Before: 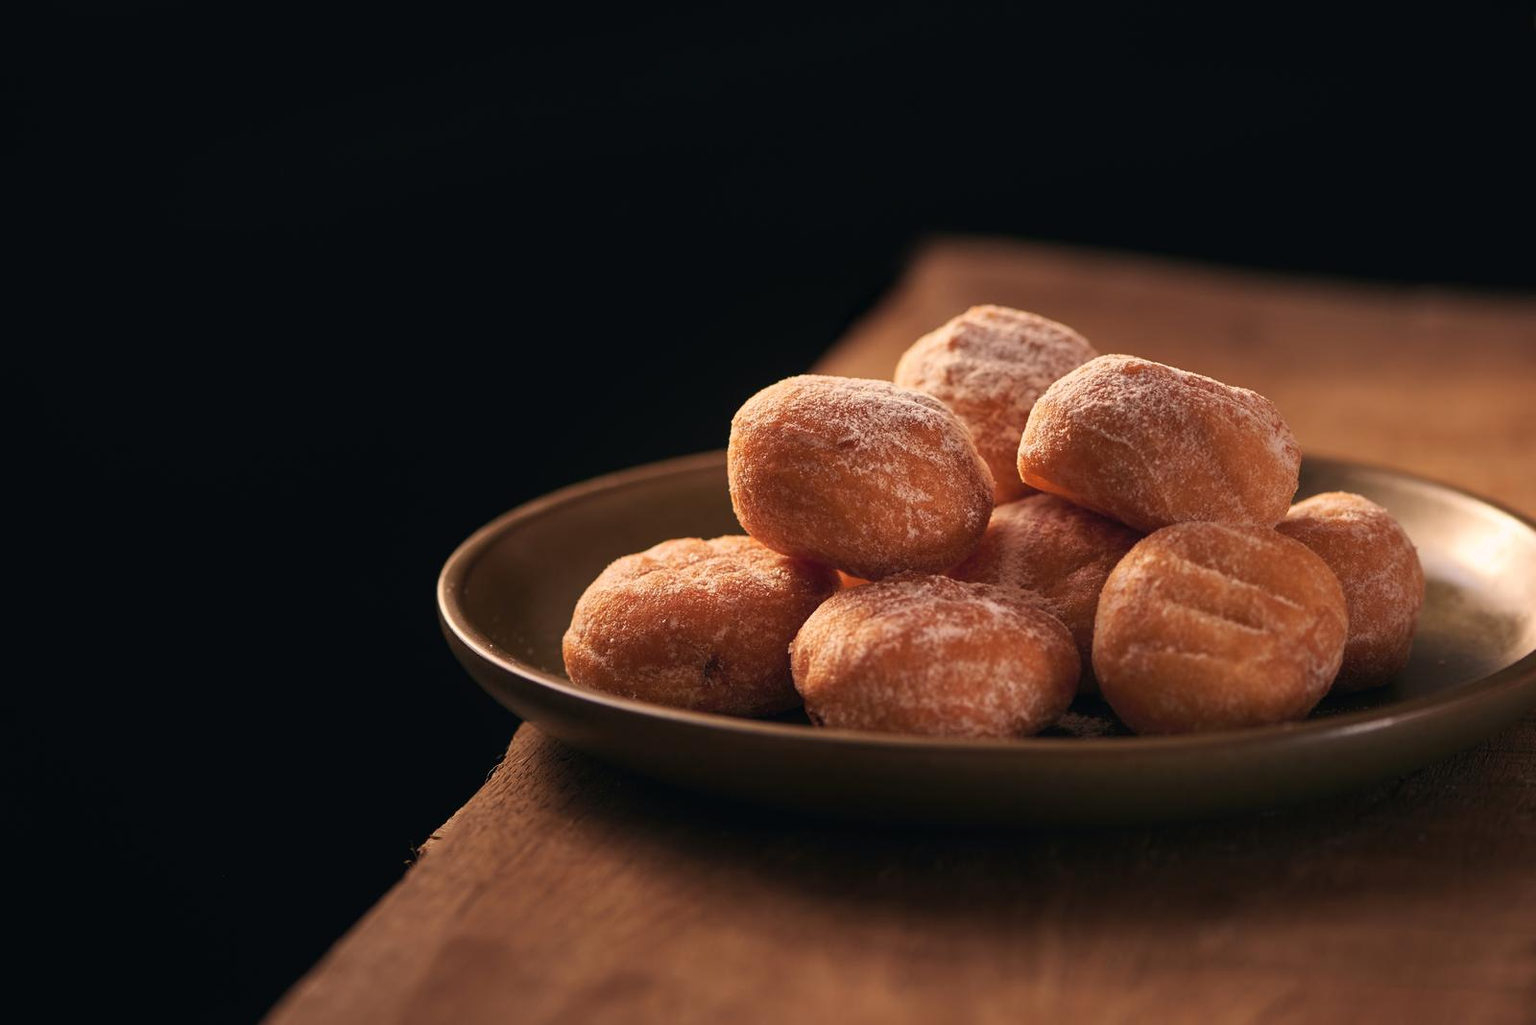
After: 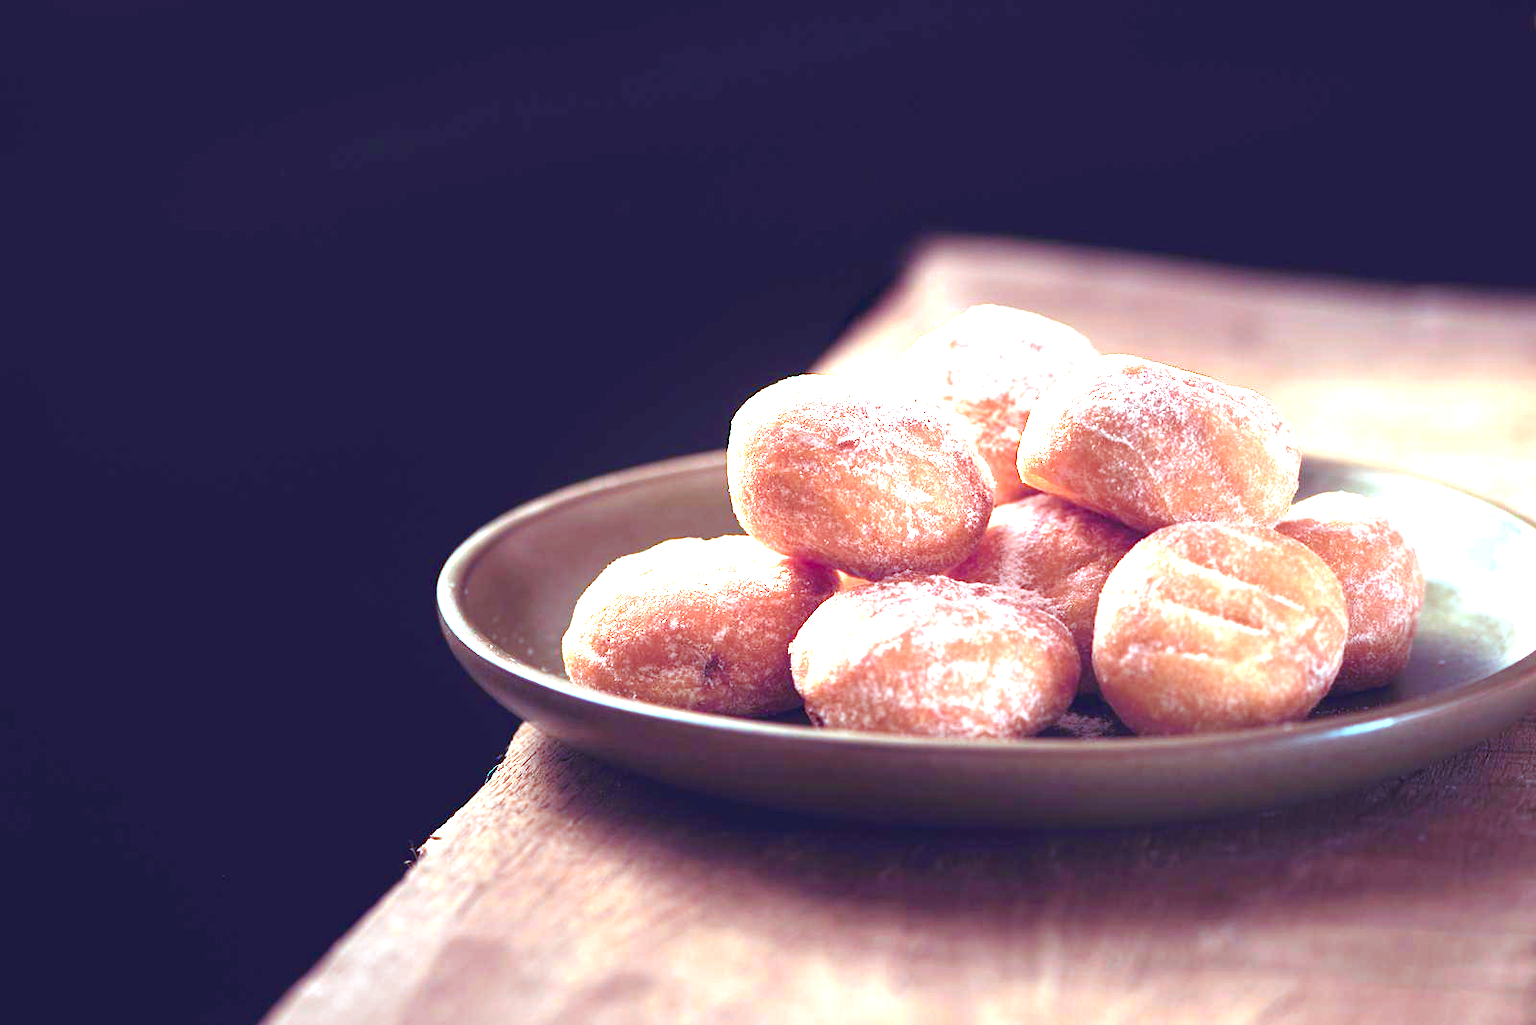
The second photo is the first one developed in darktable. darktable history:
exposure: black level correction 0, exposure 2.327 EV, compensate exposure bias true, compensate highlight preservation false
color balance rgb: shadows lift › luminance 0.49%, shadows lift › chroma 6.83%, shadows lift › hue 300.29°, power › hue 208.98°, highlights gain › luminance 20.24%, highlights gain › chroma 13.17%, highlights gain › hue 173.85°, perceptual saturation grading › global saturation 18.05%
color calibration: output R [1.107, -0.012, -0.003, 0], output B [0, 0, 1.308, 0], illuminant custom, x 0.389, y 0.387, temperature 3838.64 K
